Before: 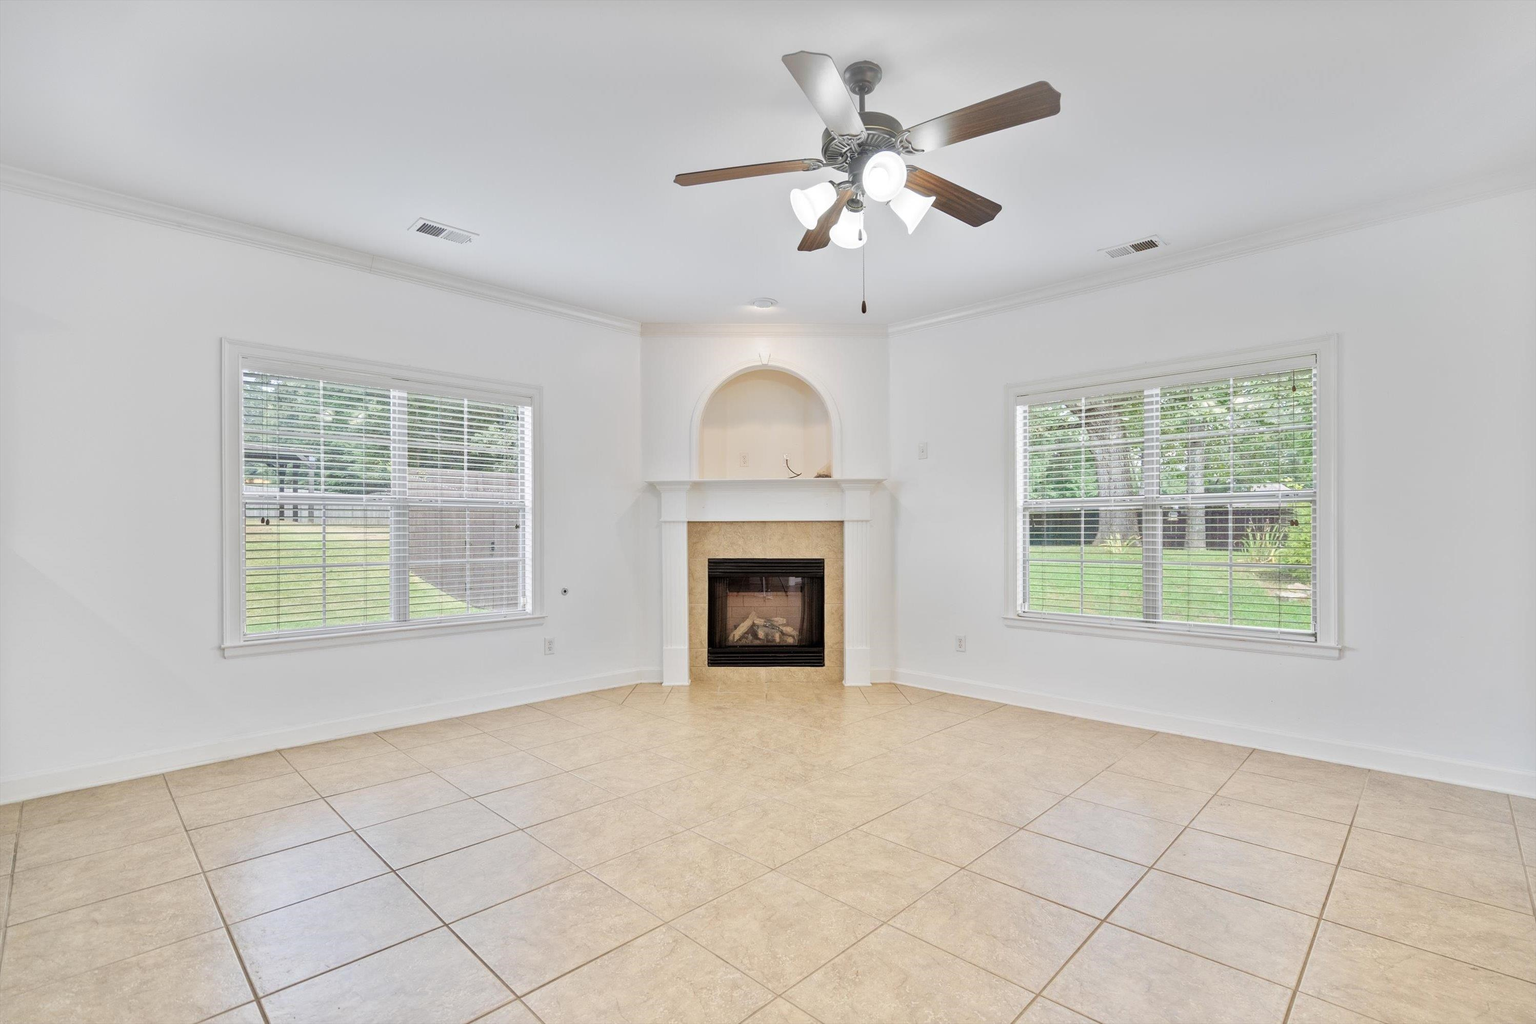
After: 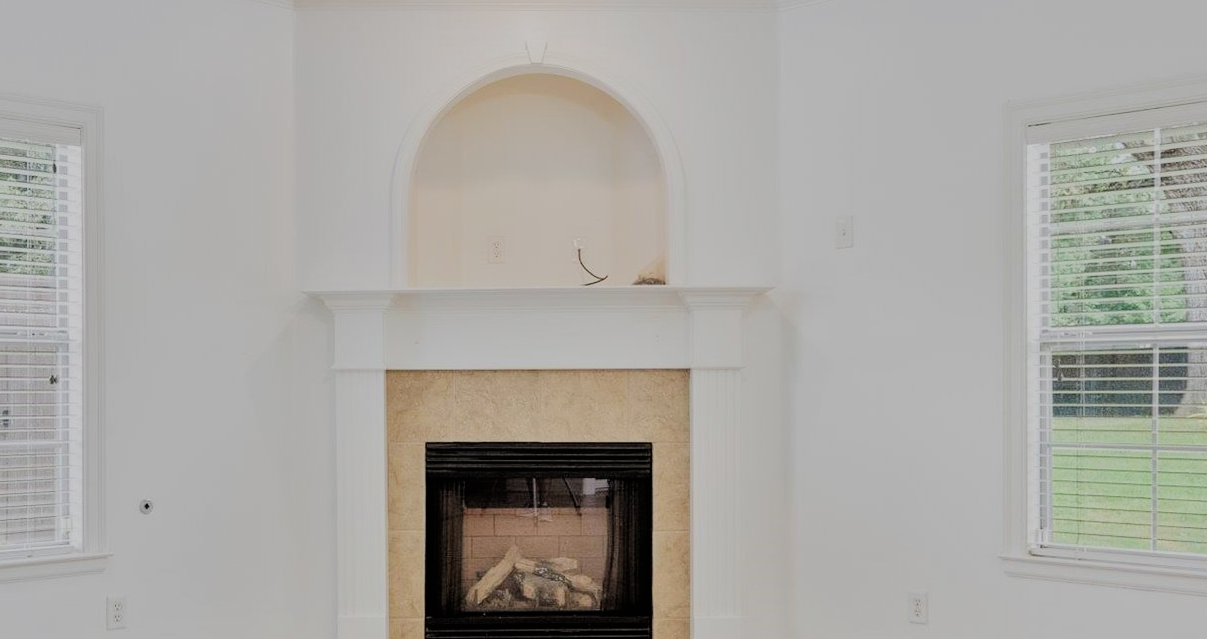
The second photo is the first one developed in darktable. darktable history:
exposure: black level correction -0.004, exposure 0.034 EV, compensate highlight preservation false
filmic rgb: black relative exposure -6.07 EV, white relative exposure 6.96 EV, hardness 2.26
crop: left 31.902%, top 32.402%, right 27.782%, bottom 35.596%
